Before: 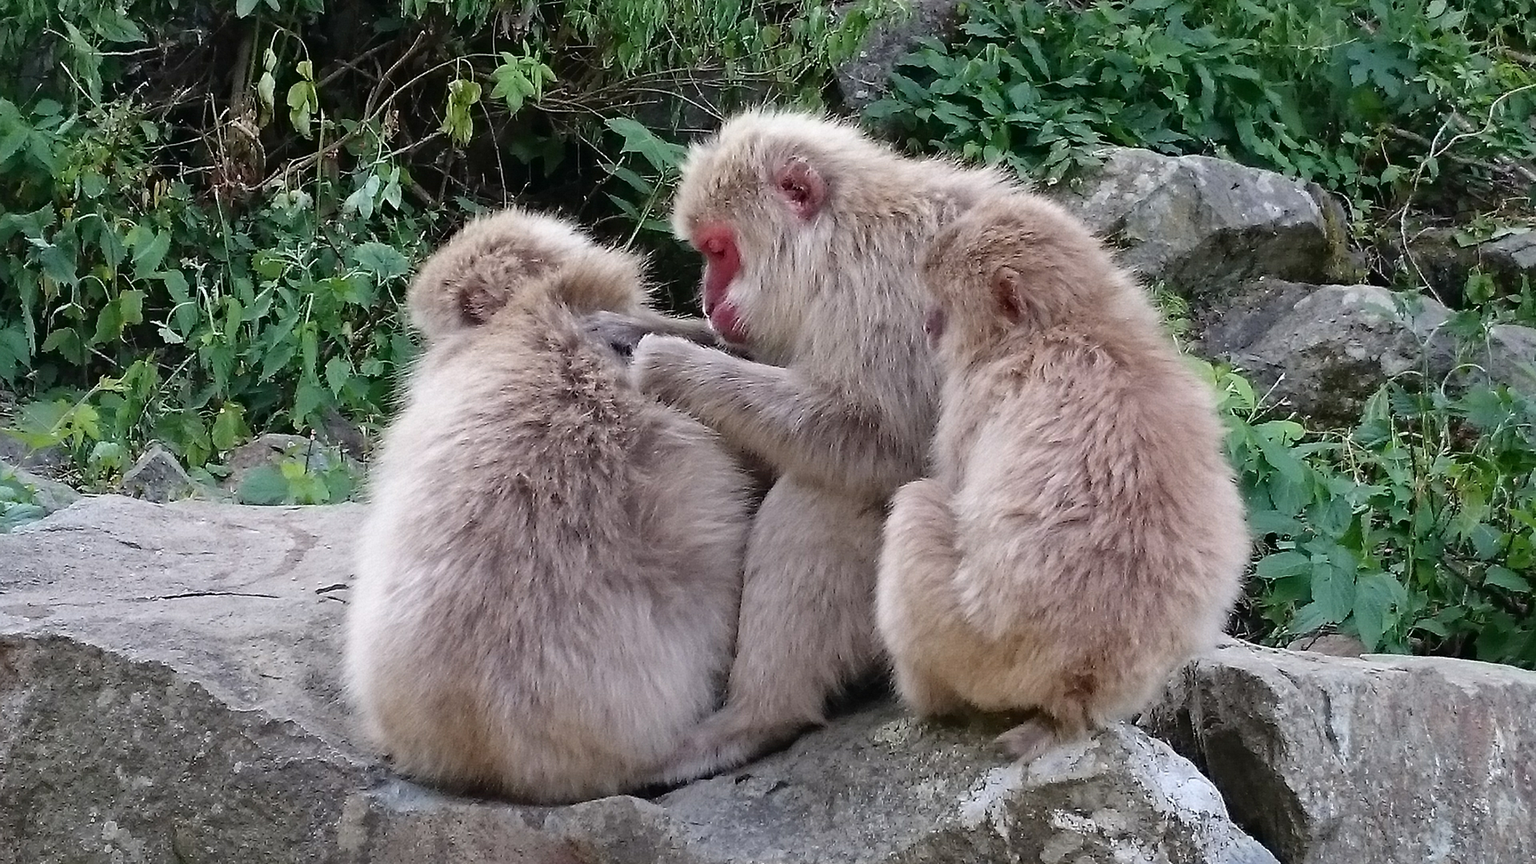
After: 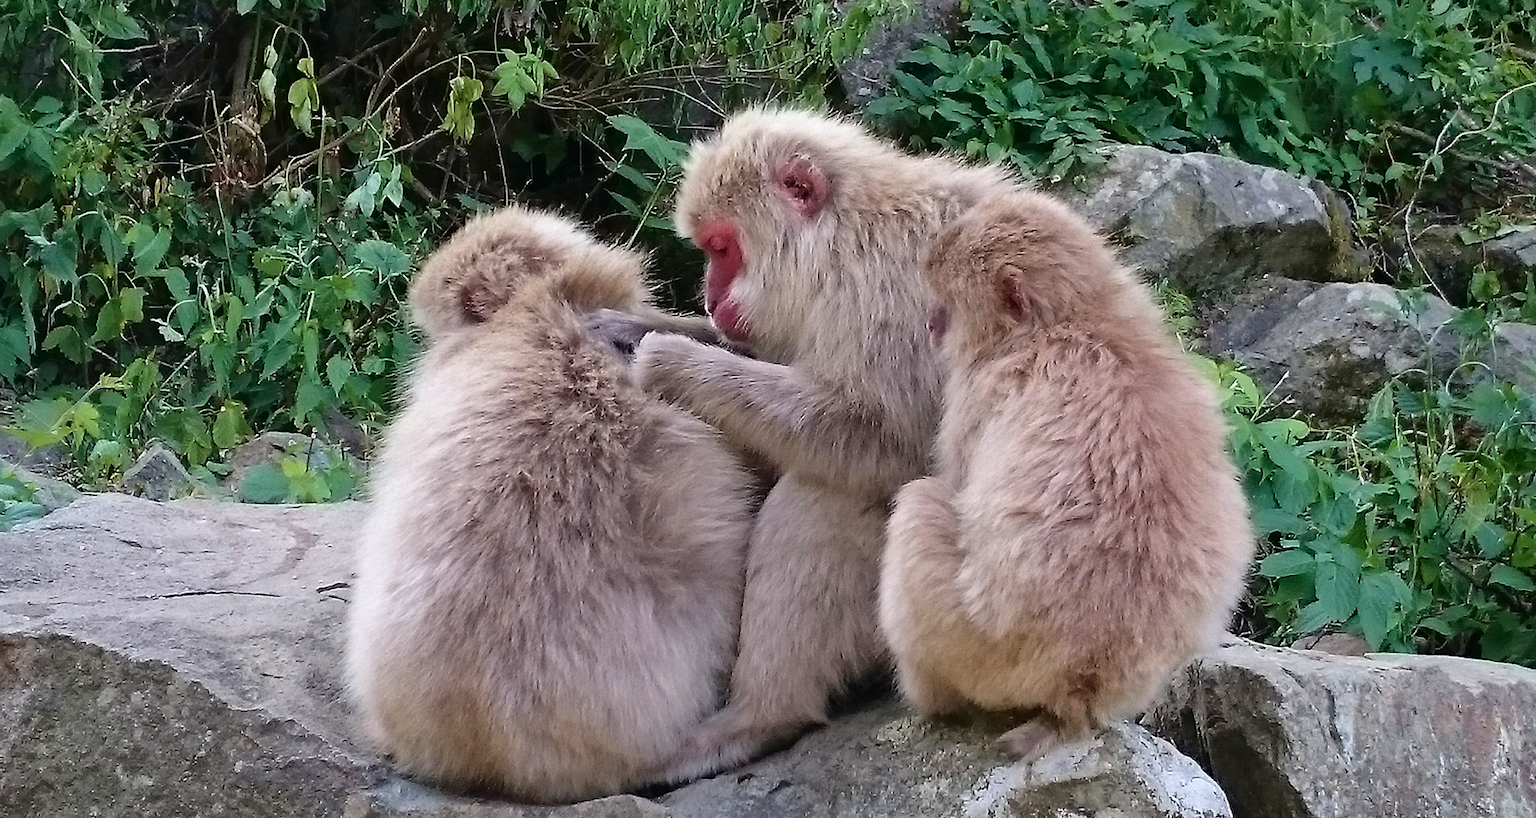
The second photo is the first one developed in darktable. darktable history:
crop: top 0.448%, right 0.264%, bottom 5.045%
velvia: on, module defaults
